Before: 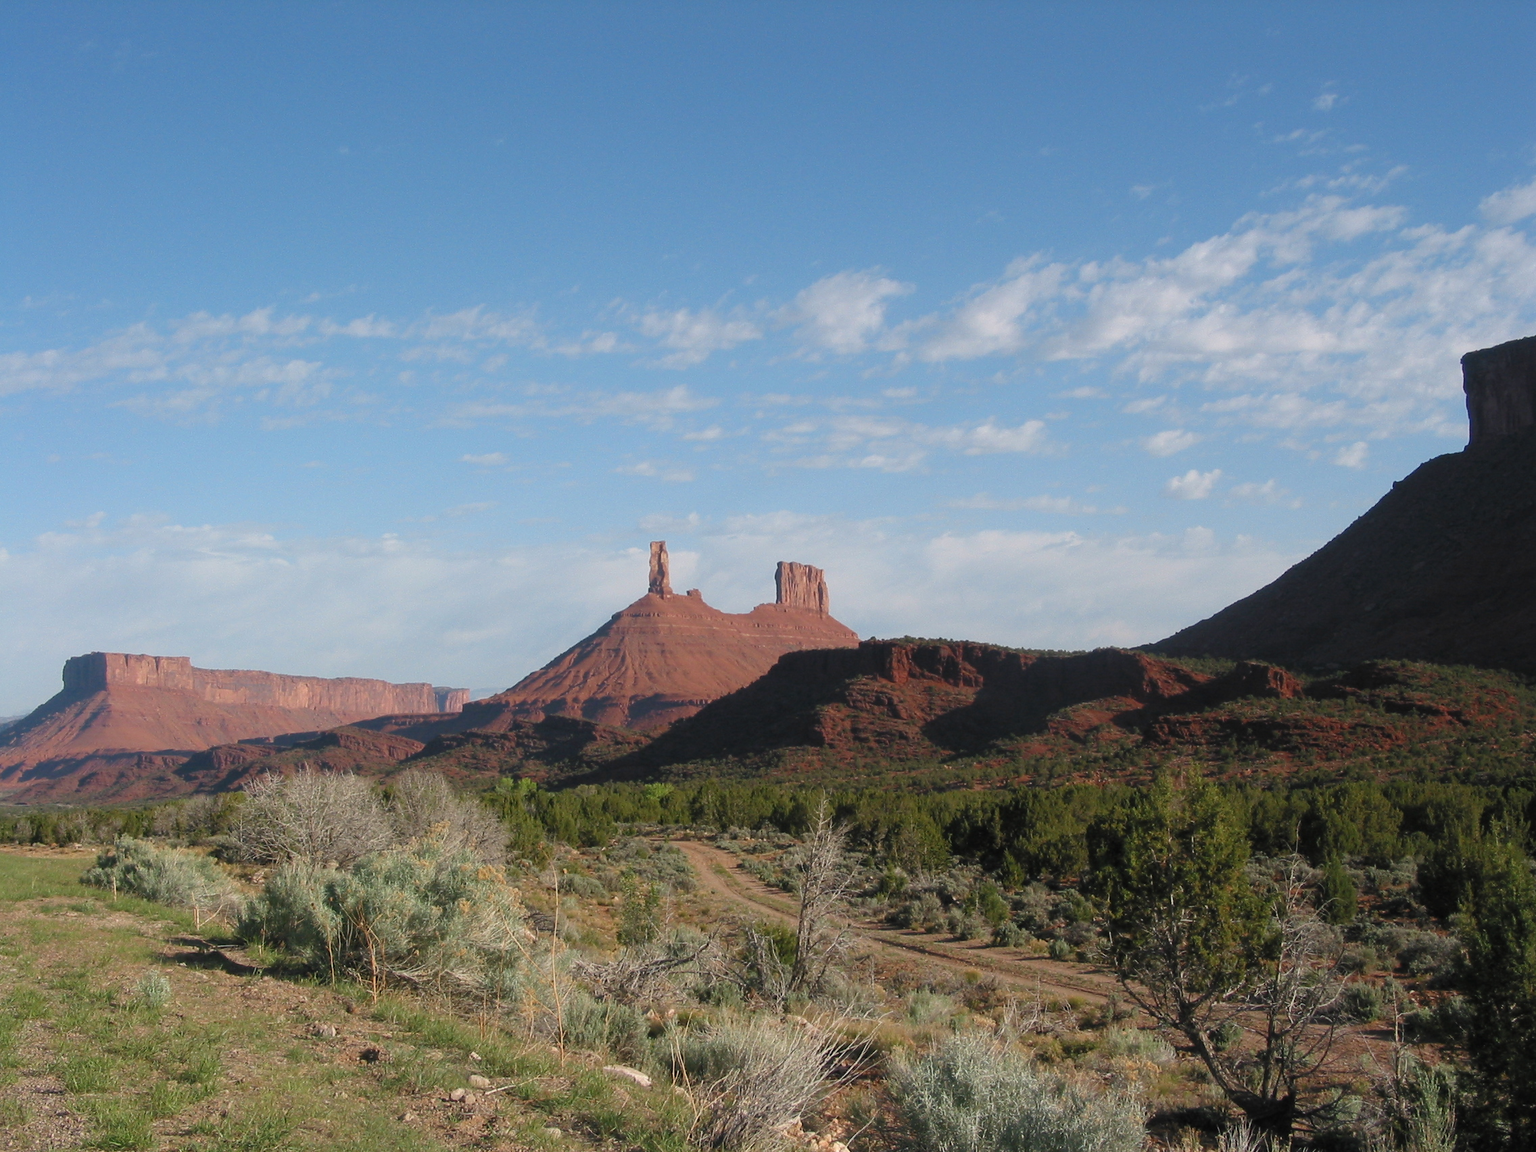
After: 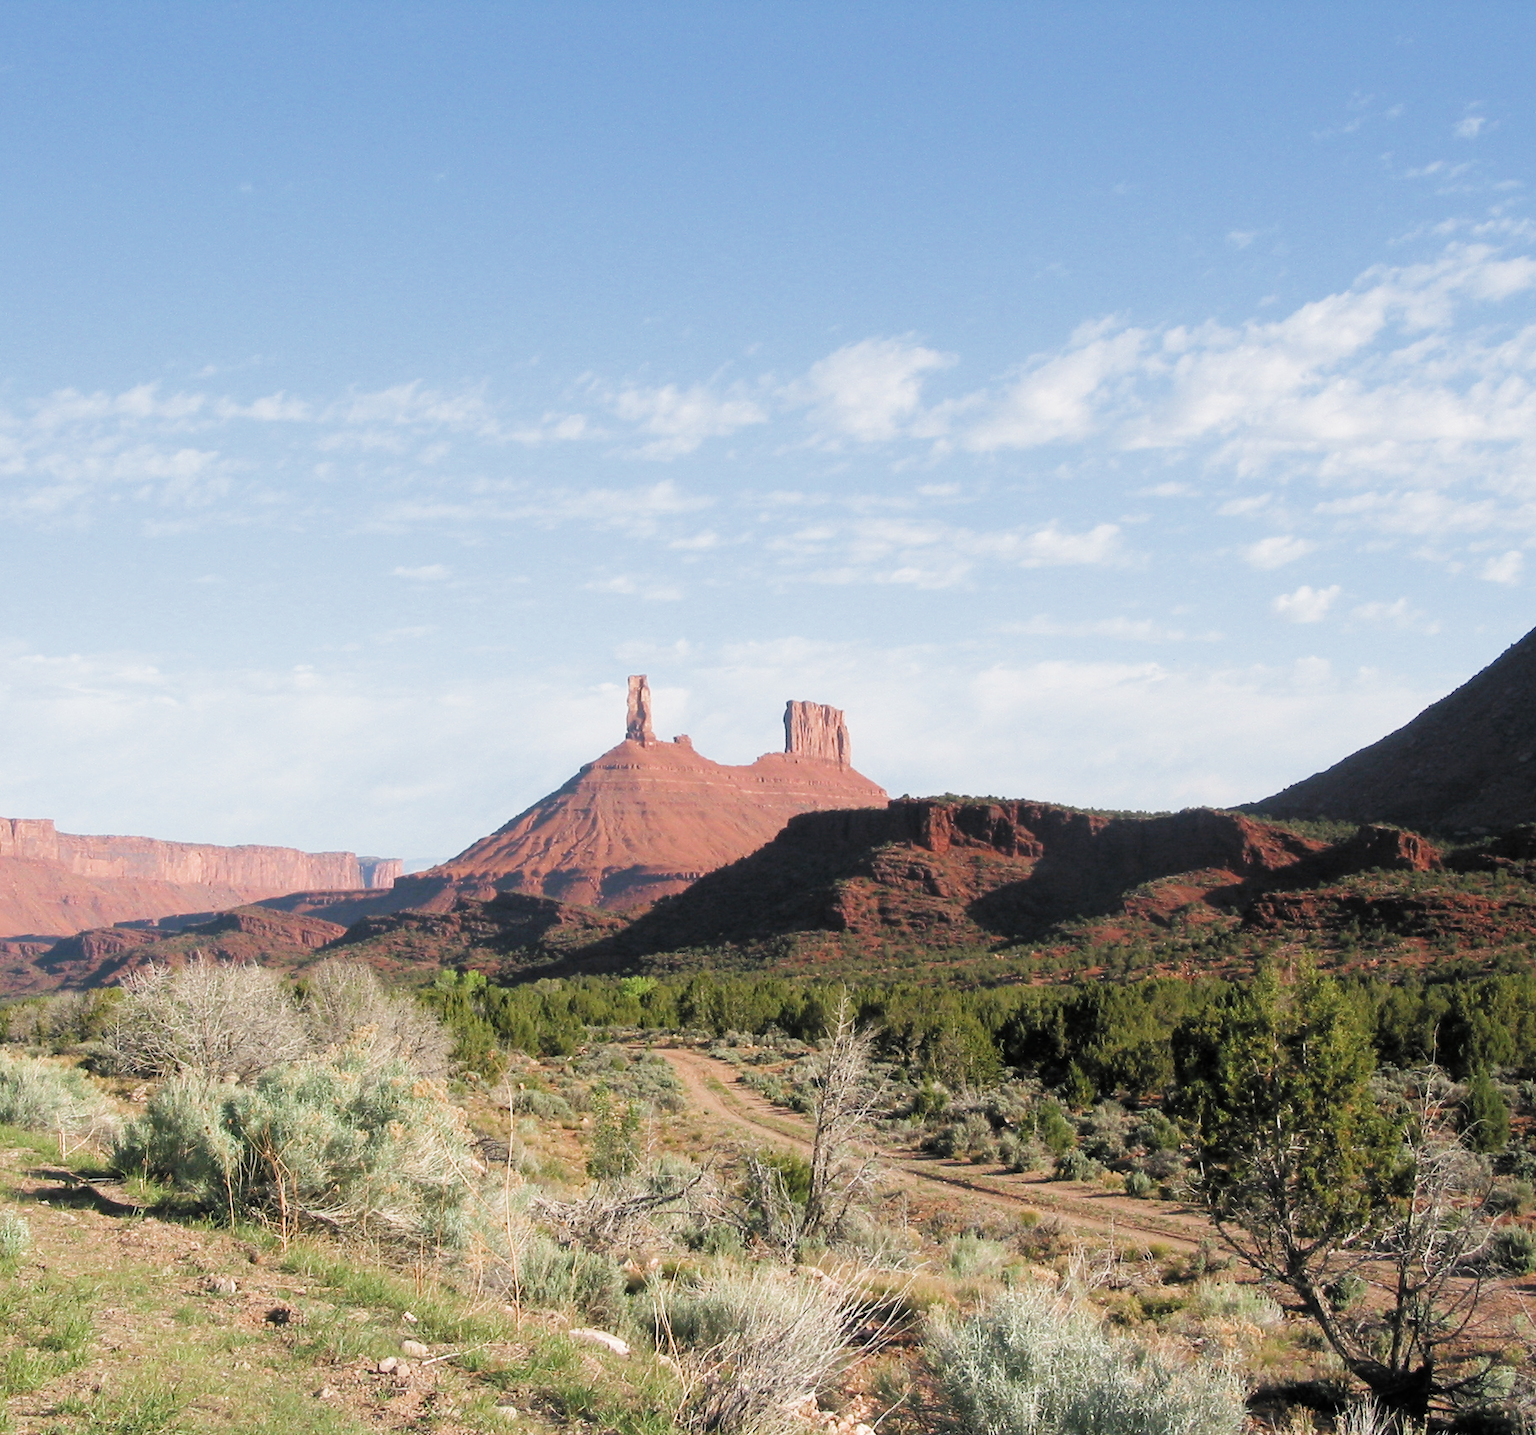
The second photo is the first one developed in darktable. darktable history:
filmic rgb: middle gray luminance 9.23%, black relative exposure -10.55 EV, white relative exposure 3.45 EV, threshold 6 EV, target black luminance 0%, hardness 5.98, latitude 59.69%, contrast 1.087, highlights saturation mix 5%, shadows ↔ highlights balance 29.23%, add noise in highlights 0, color science v3 (2019), use custom middle-gray values true, iterations of high-quality reconstruction 0, contrast in highlights soft, enable highlight reconstruction true
crop and rotate: left 9.597%, right 10.195%
